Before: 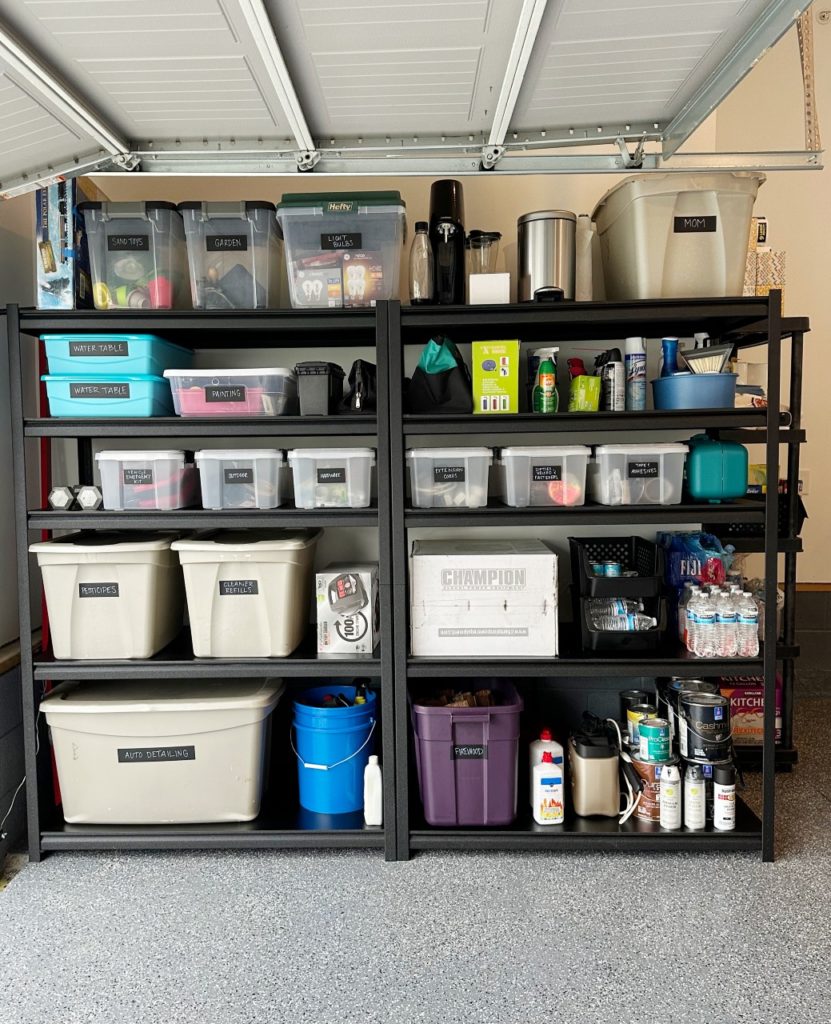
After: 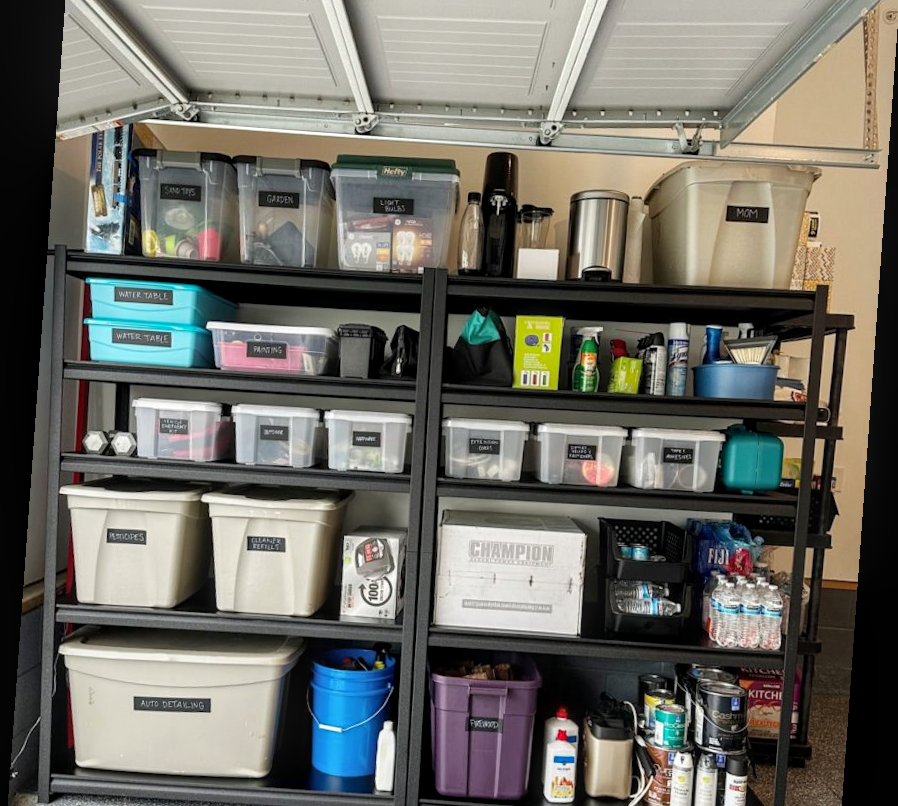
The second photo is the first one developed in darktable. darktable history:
crop: left 0.387%, top 5.469%, bottom 19.809%
rotate and perspective: rotation 4.1°, automatic cropping off
local contrast: on, module defaults
